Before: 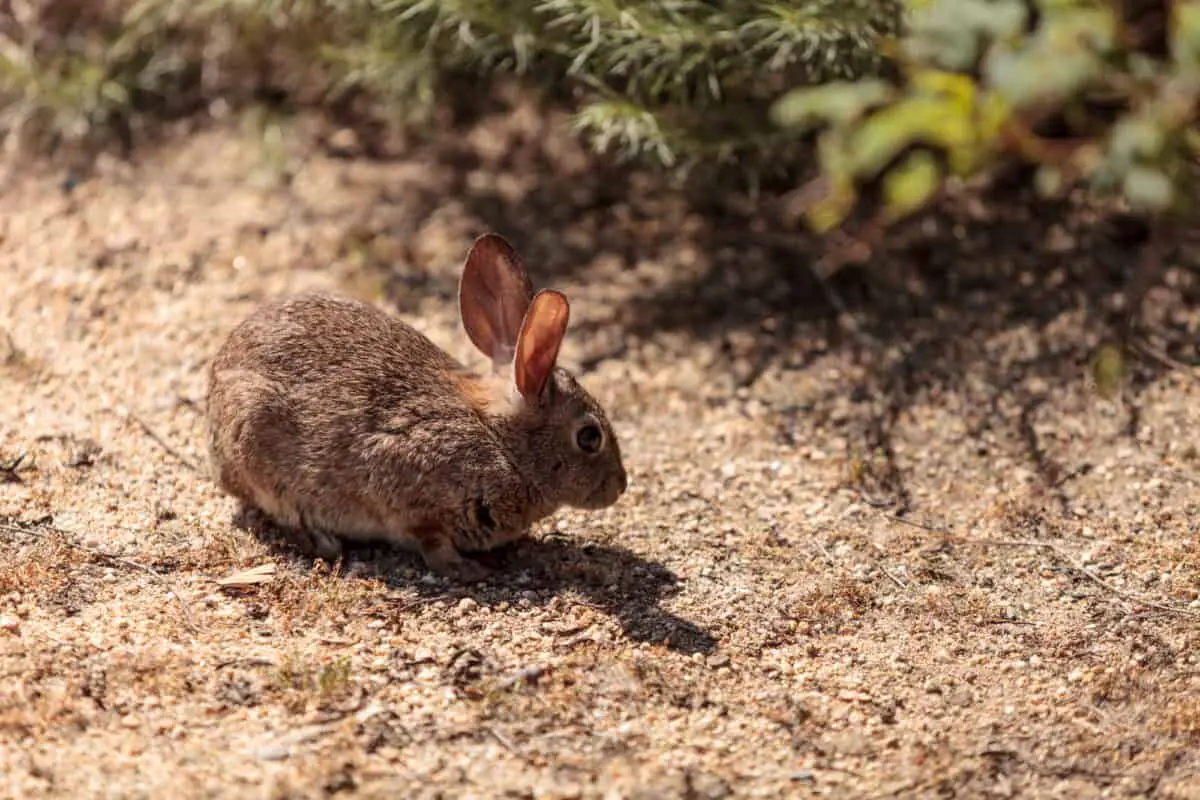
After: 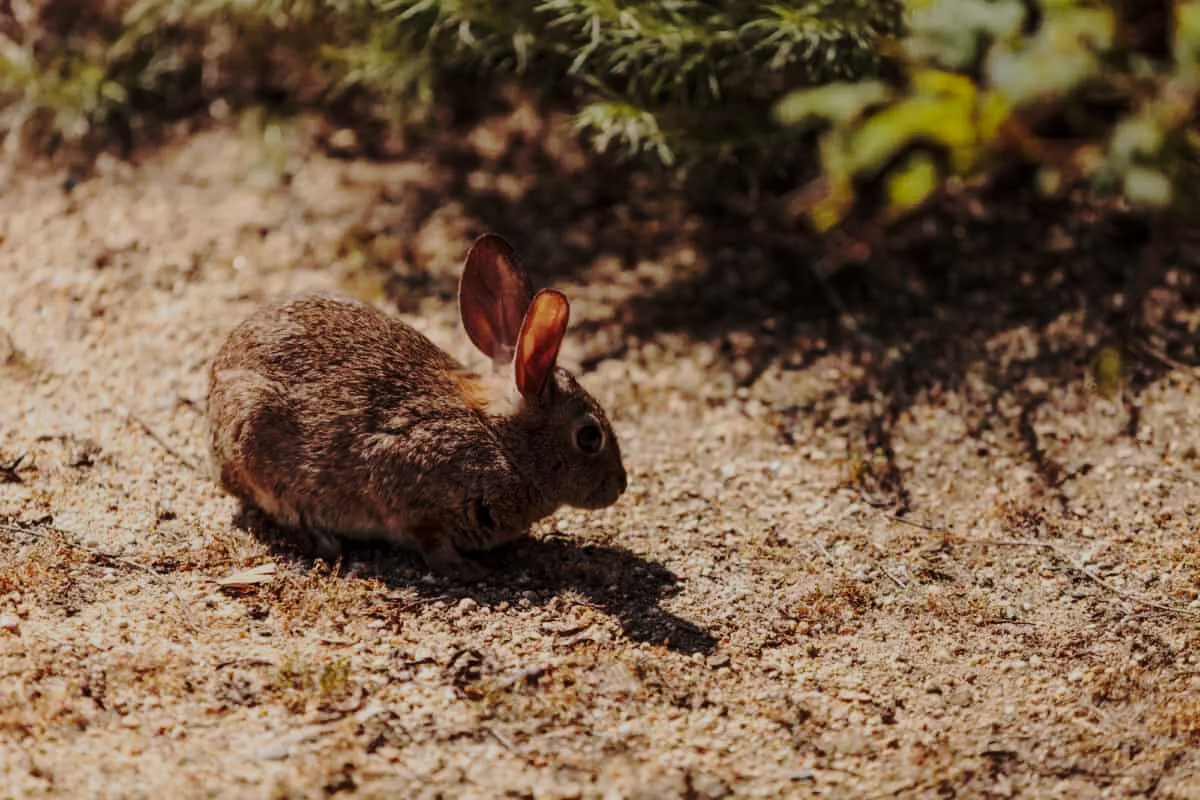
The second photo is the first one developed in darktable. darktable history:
exposure: exposure -1.564 EV, compensate highlight preservation false
base curve: curves: ch0 [(0, 0) (0.032, 0.037) (0.105, 0.228) (0.435, 0.76) (0.856, 0.983) (1, 1)], preserve colors none
